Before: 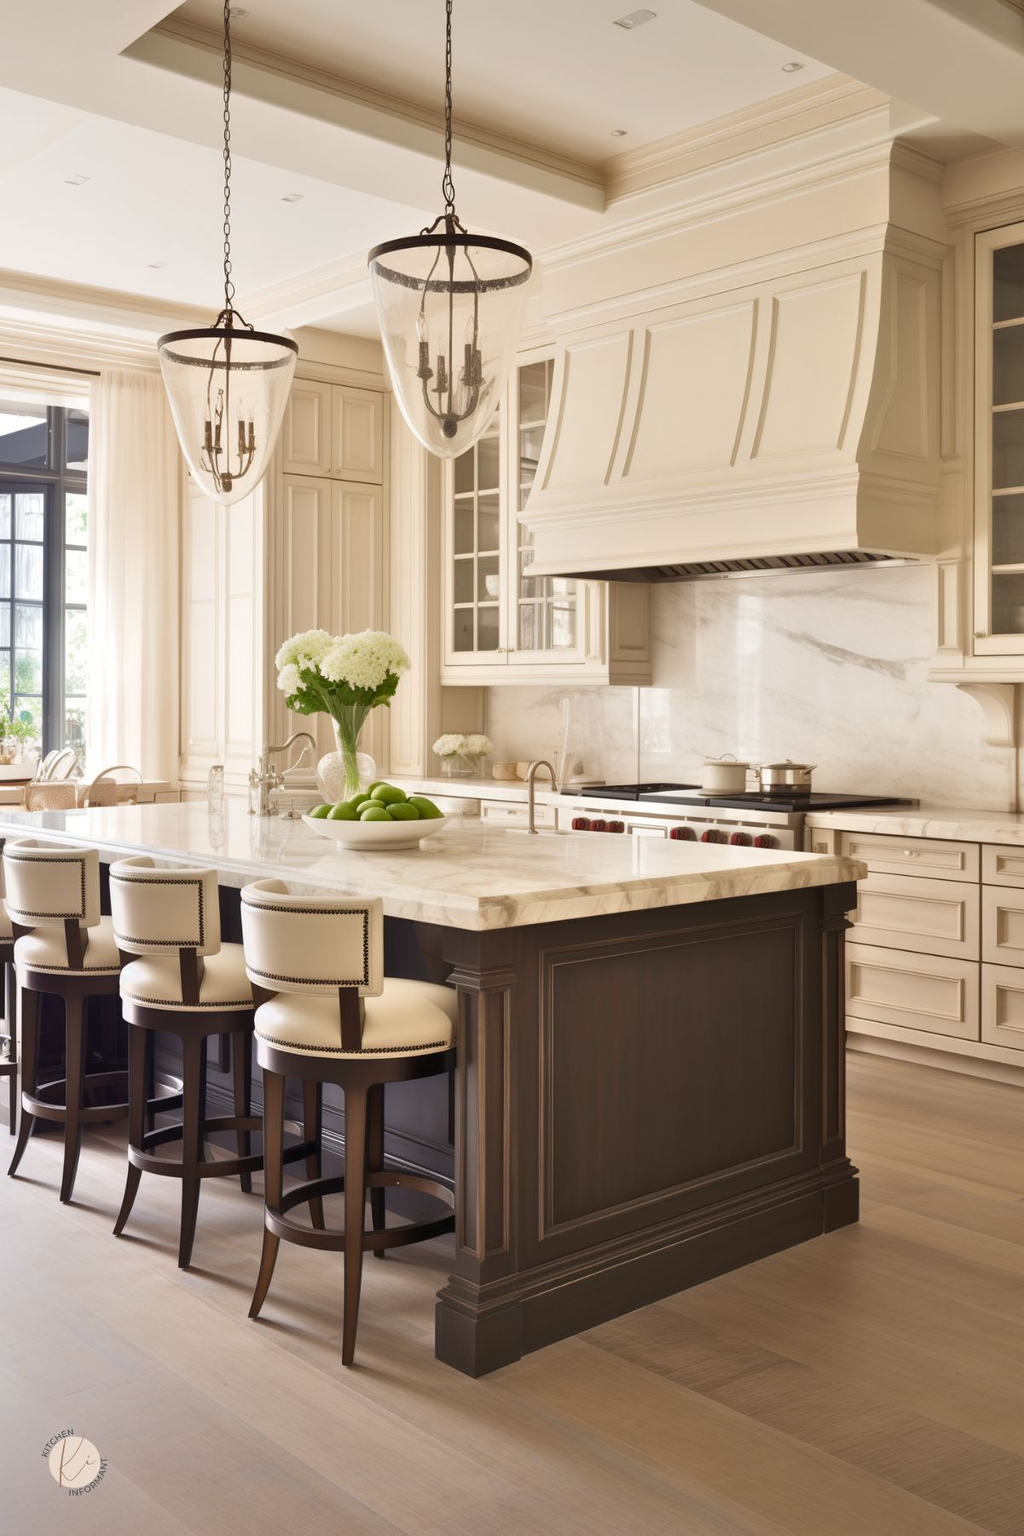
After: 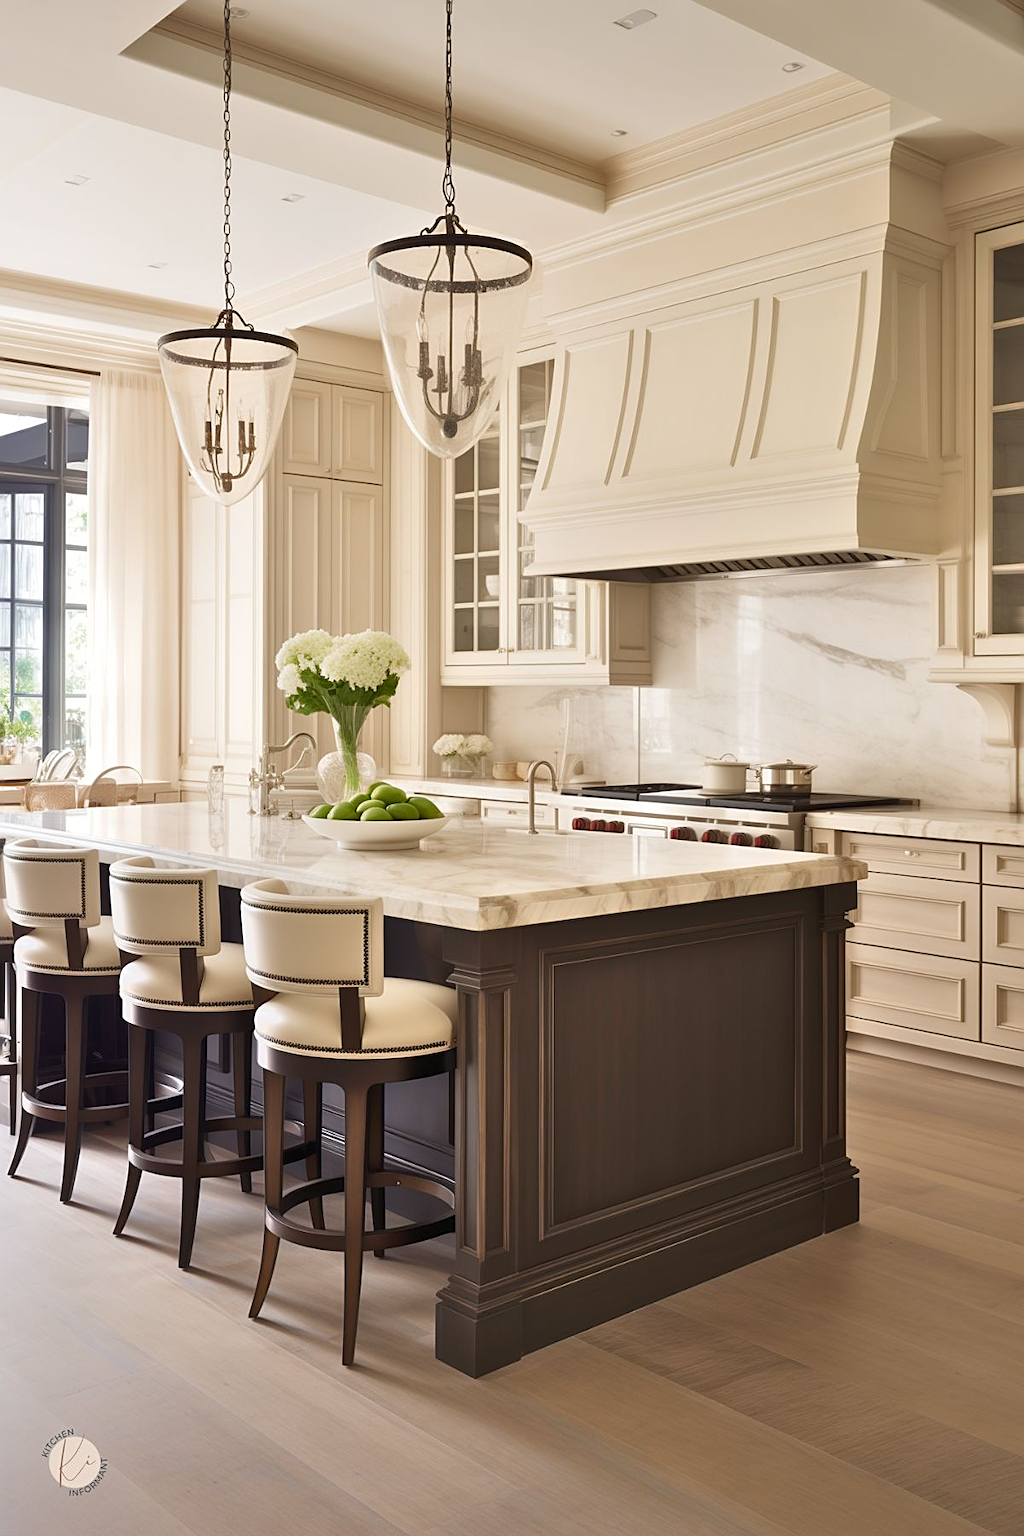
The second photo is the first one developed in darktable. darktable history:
sharpen: amount 0.498
